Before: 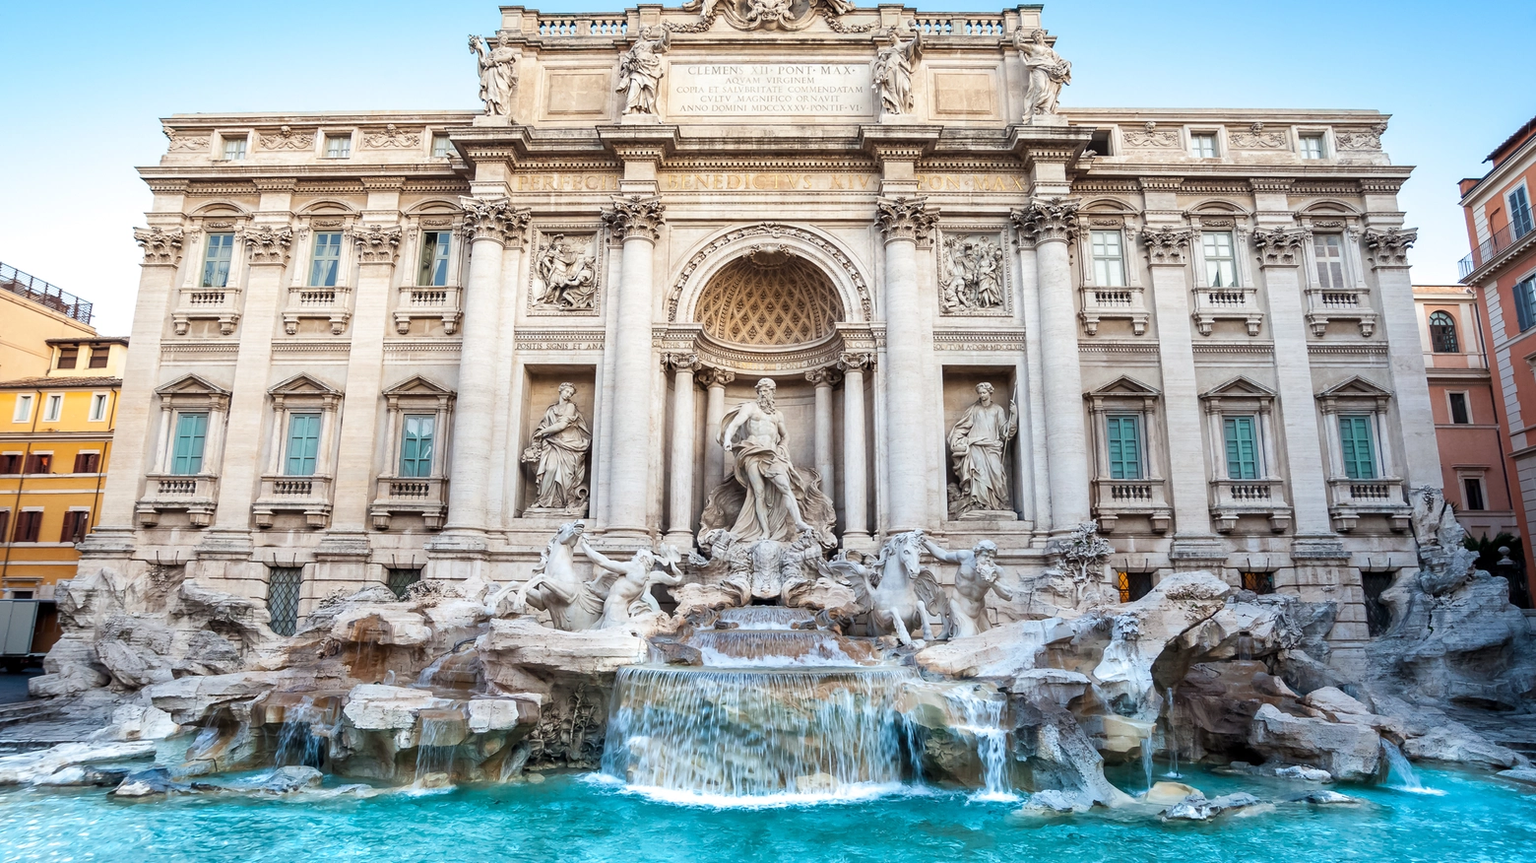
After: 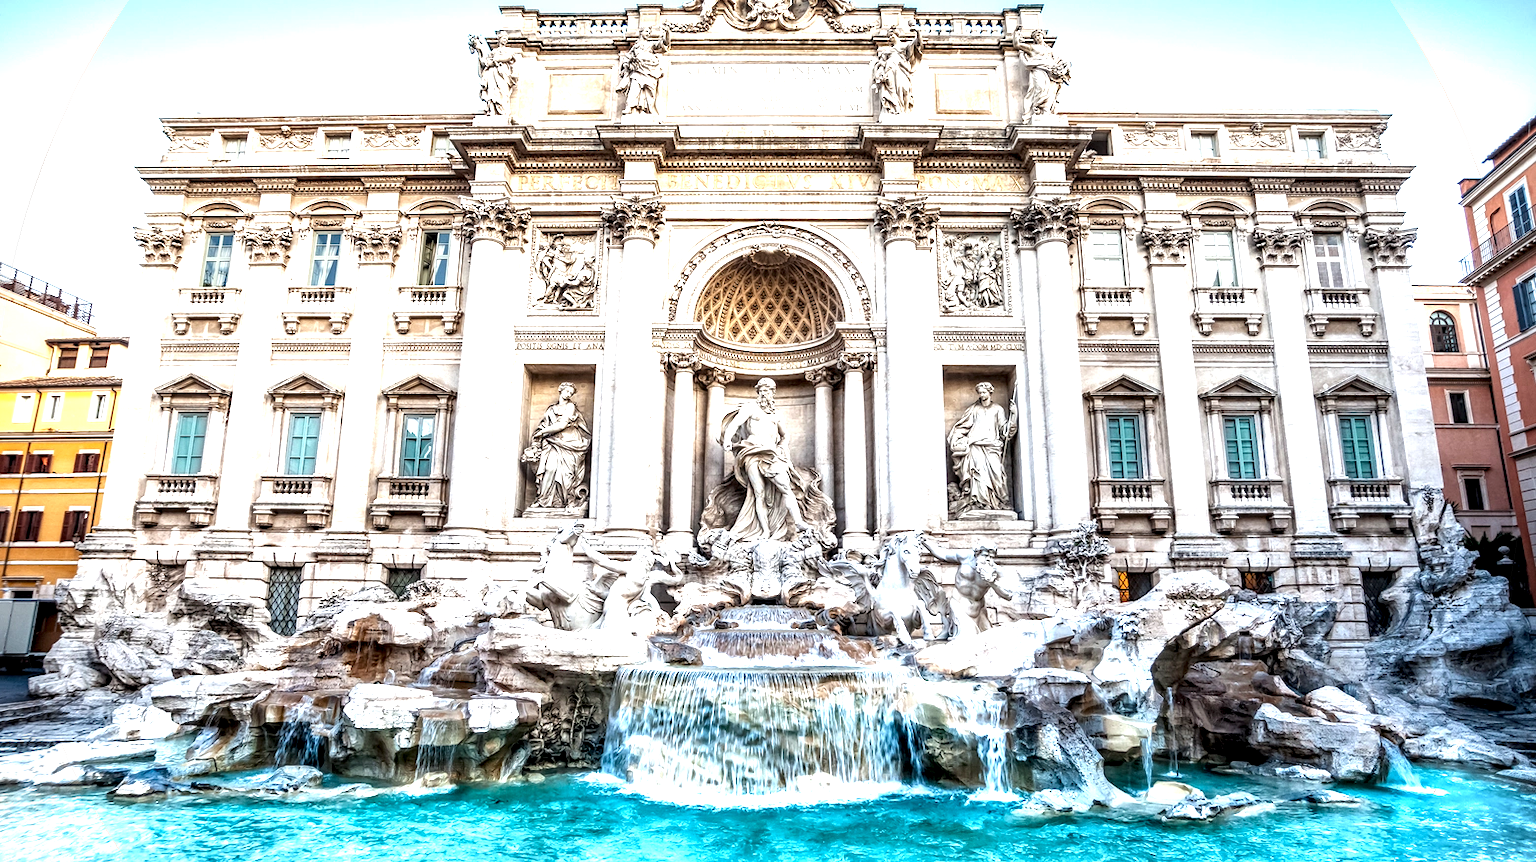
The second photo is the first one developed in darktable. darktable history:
vignetting: fall-off start 99.49%, brightness -0.881, center (-0.012, 0), unbound false
local contrast: highlights 17%, detail 186%
exposure: black level correction -0.001, exposure 0.91 EV, compensate highlight preservation false
